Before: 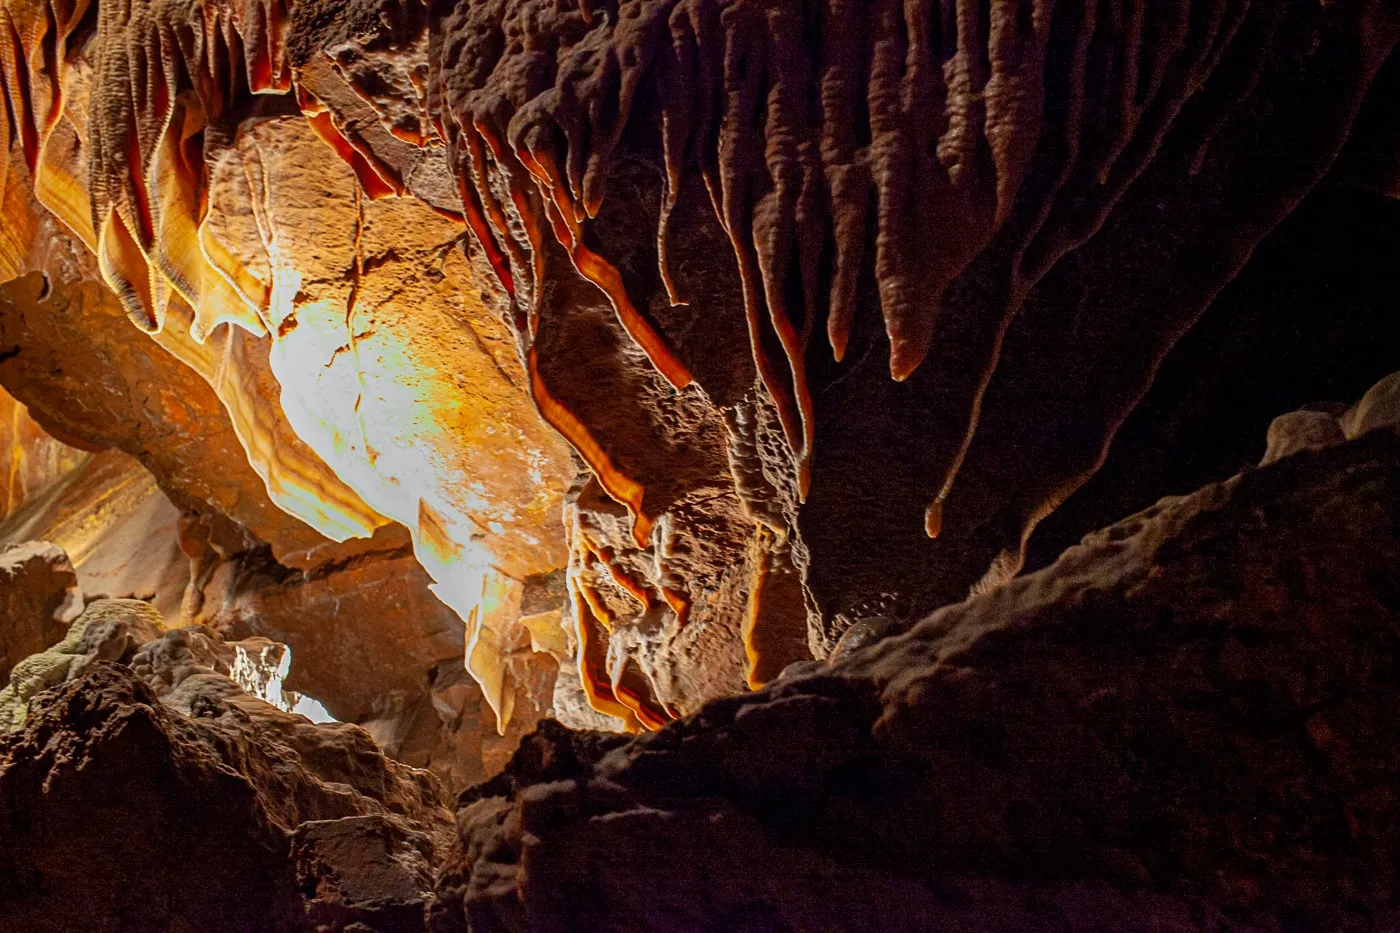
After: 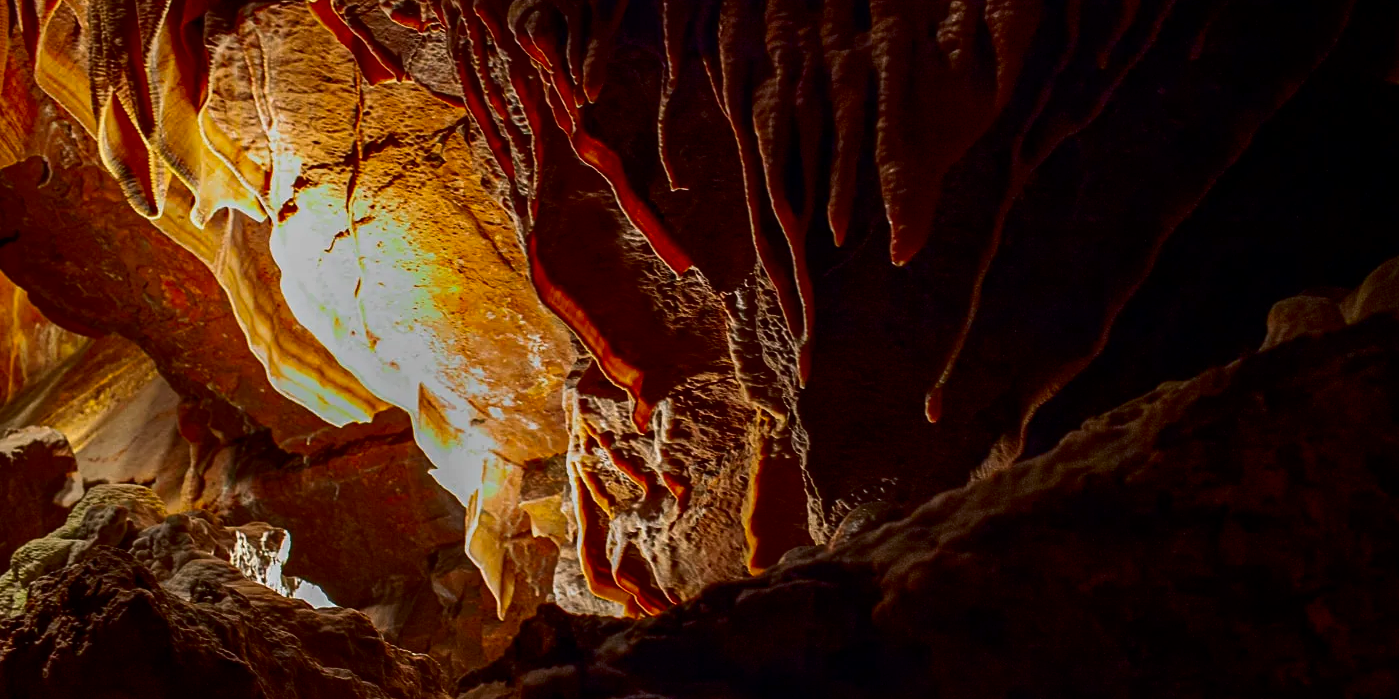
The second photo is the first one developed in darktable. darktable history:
base curve: curves: ch0 [(0, 0) (0.472, 0.455) (1, 1)], preserve colors none
contrast brightness saturation: contrast 0.1, brightness -0.26, saturation 0.14
crop and rotate: top 12.5%, bottom 12.5%
